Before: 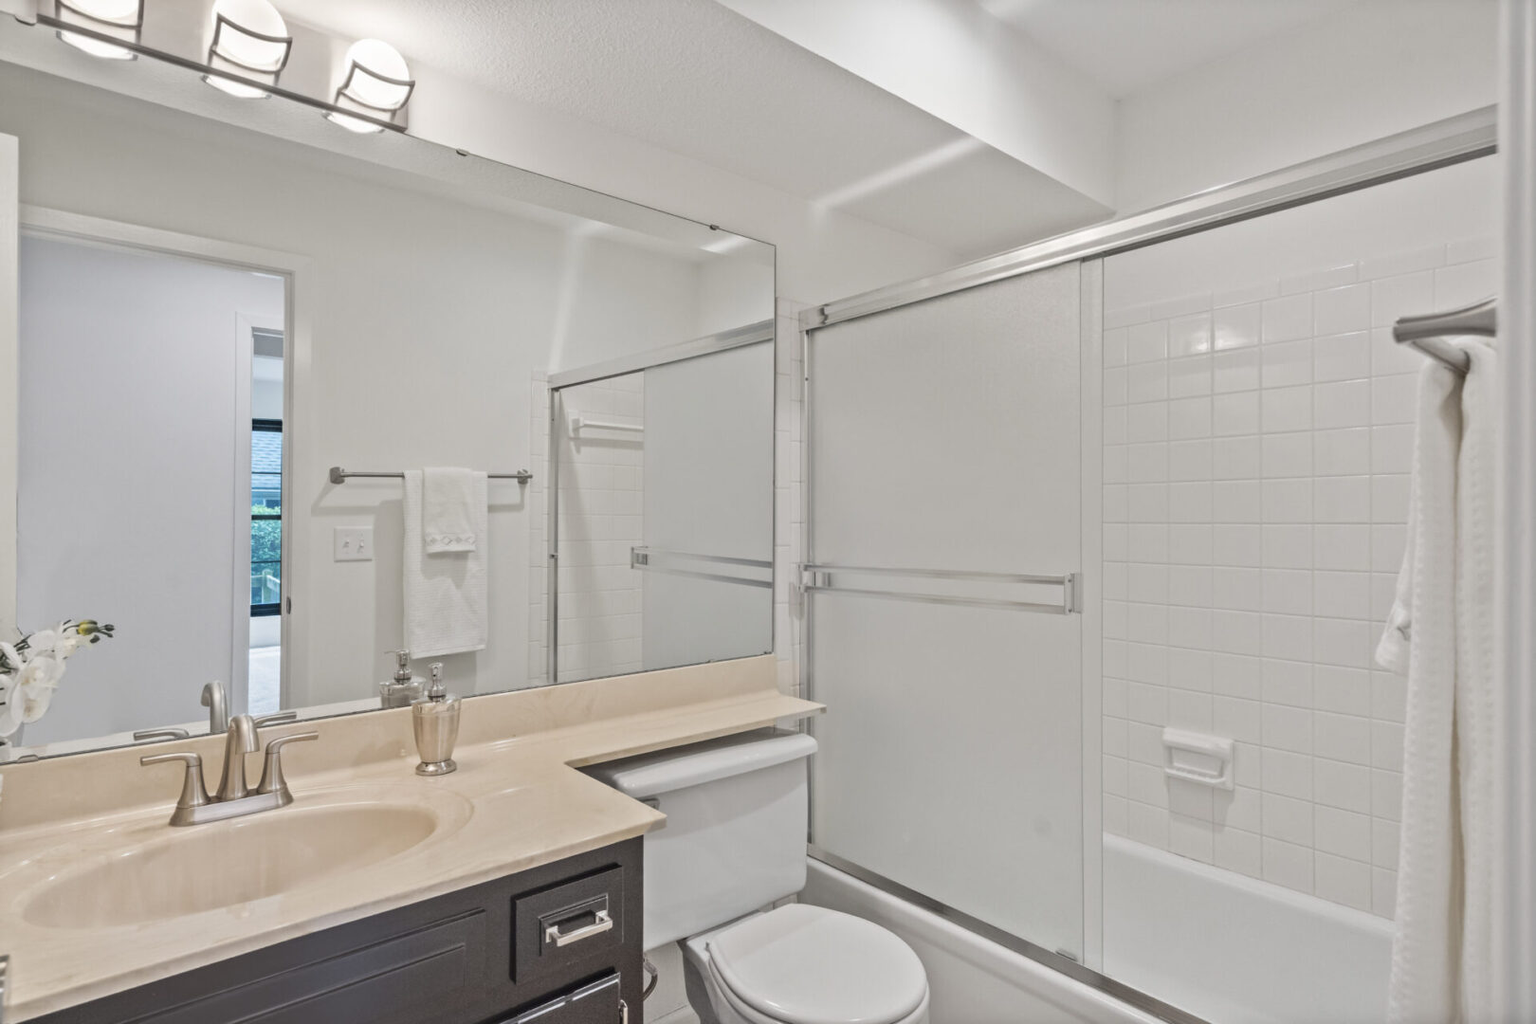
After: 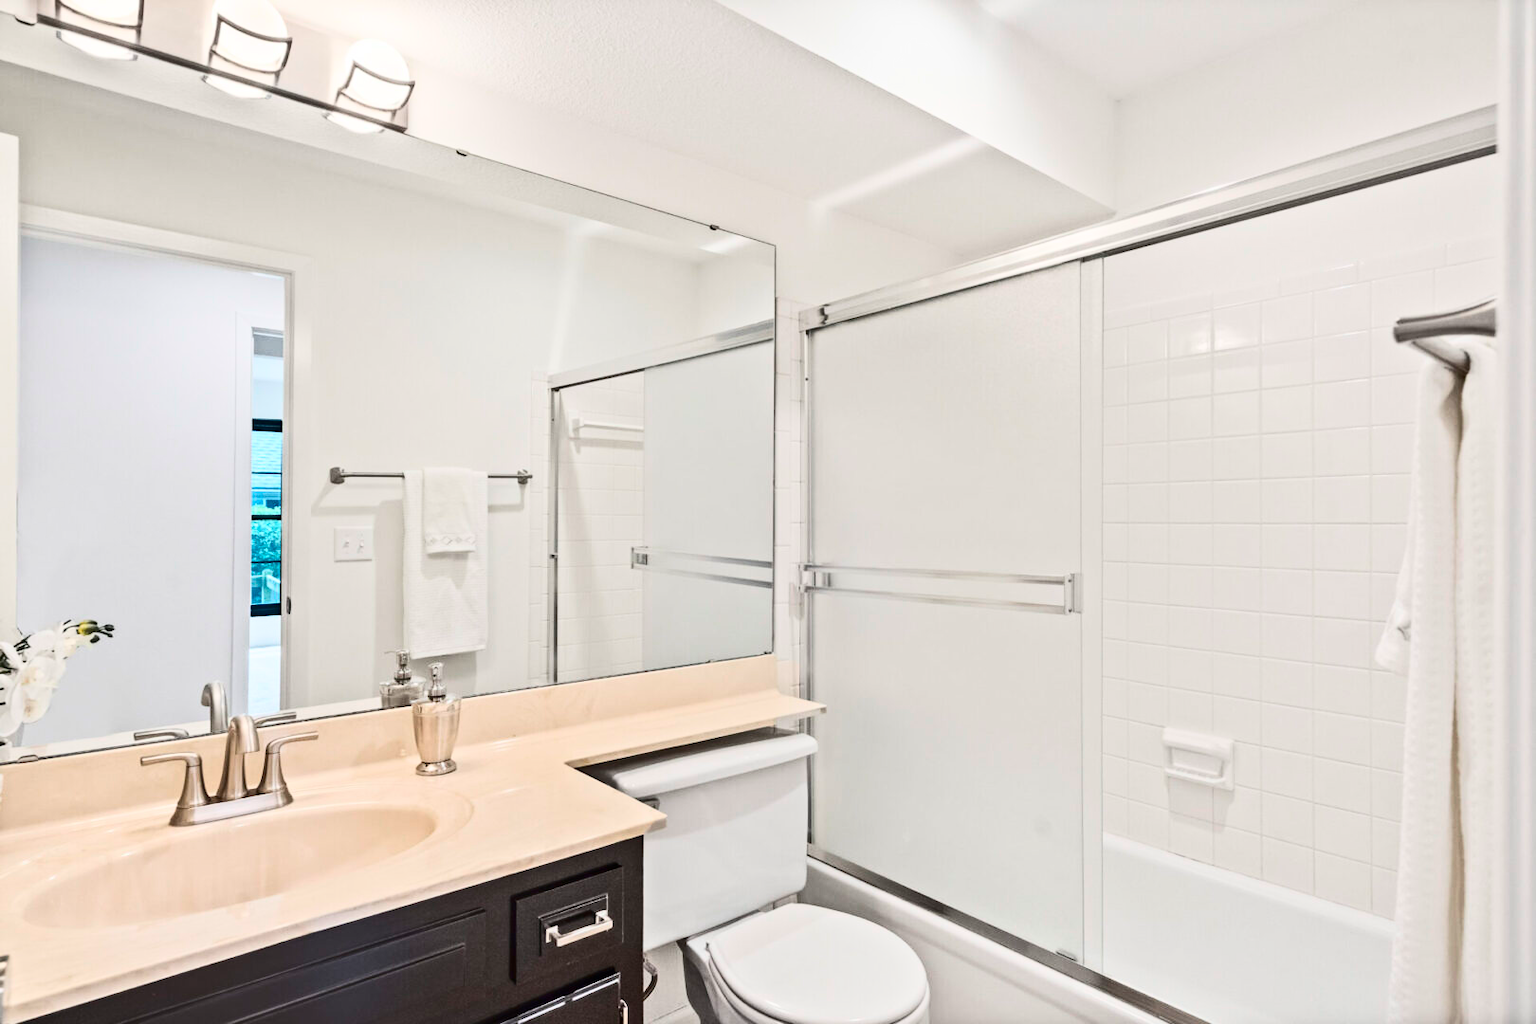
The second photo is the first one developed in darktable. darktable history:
contrast brightness saturation: contrast 0.403, brightness 0.052, saturation 0.252
